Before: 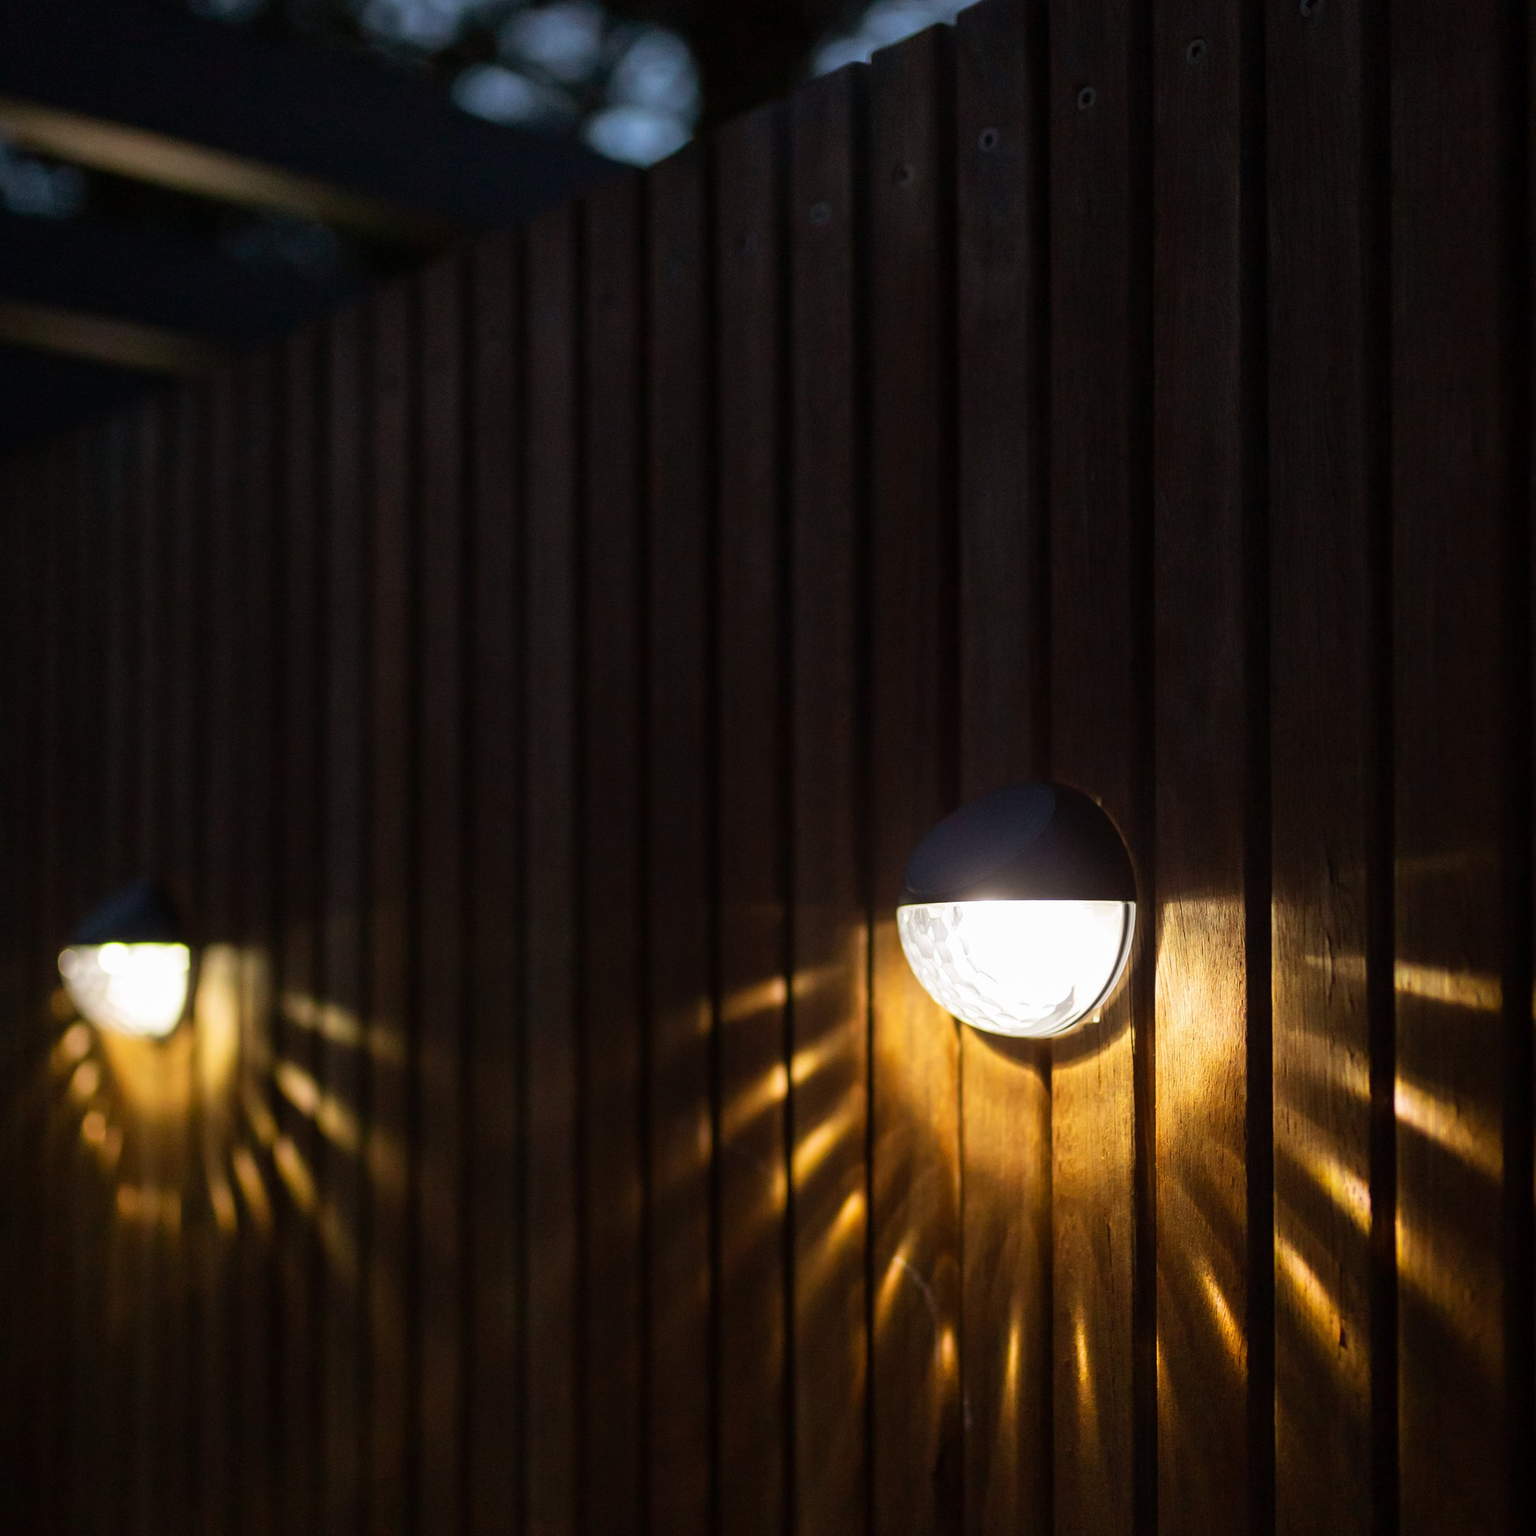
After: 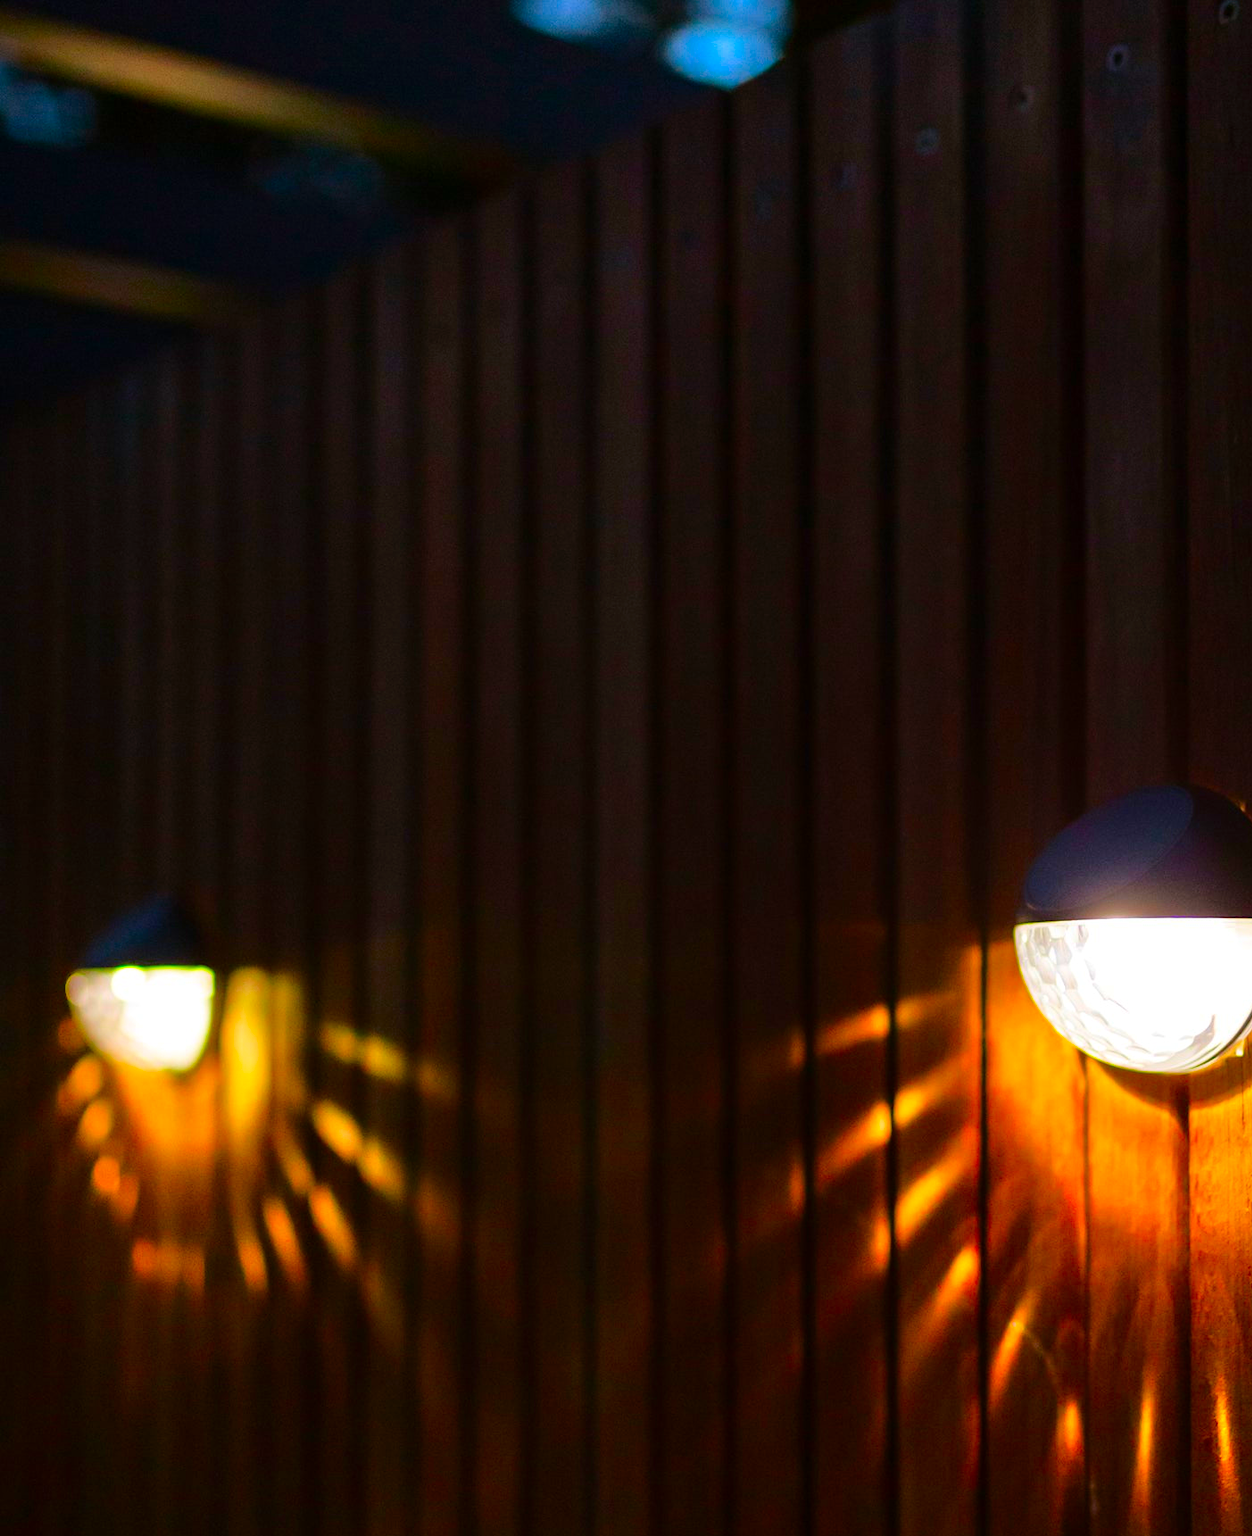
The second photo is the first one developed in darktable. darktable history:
crop: top 5.779%, right 27.902%, bottom 5.777%
tone equalizer: -8 EV 0.022 EV, -7 EV -0.032 EV, -6 EV 0.031 EV, -5 EV 0.029 EV, -4 EV 0.315 EV, -3 EV 0.66 EV, -2 EV 0.591 EV, -1 EV 0.21 EV, +0 EV 0.039 EV
color correction: highlights b* 0.06, saturation 2.15
